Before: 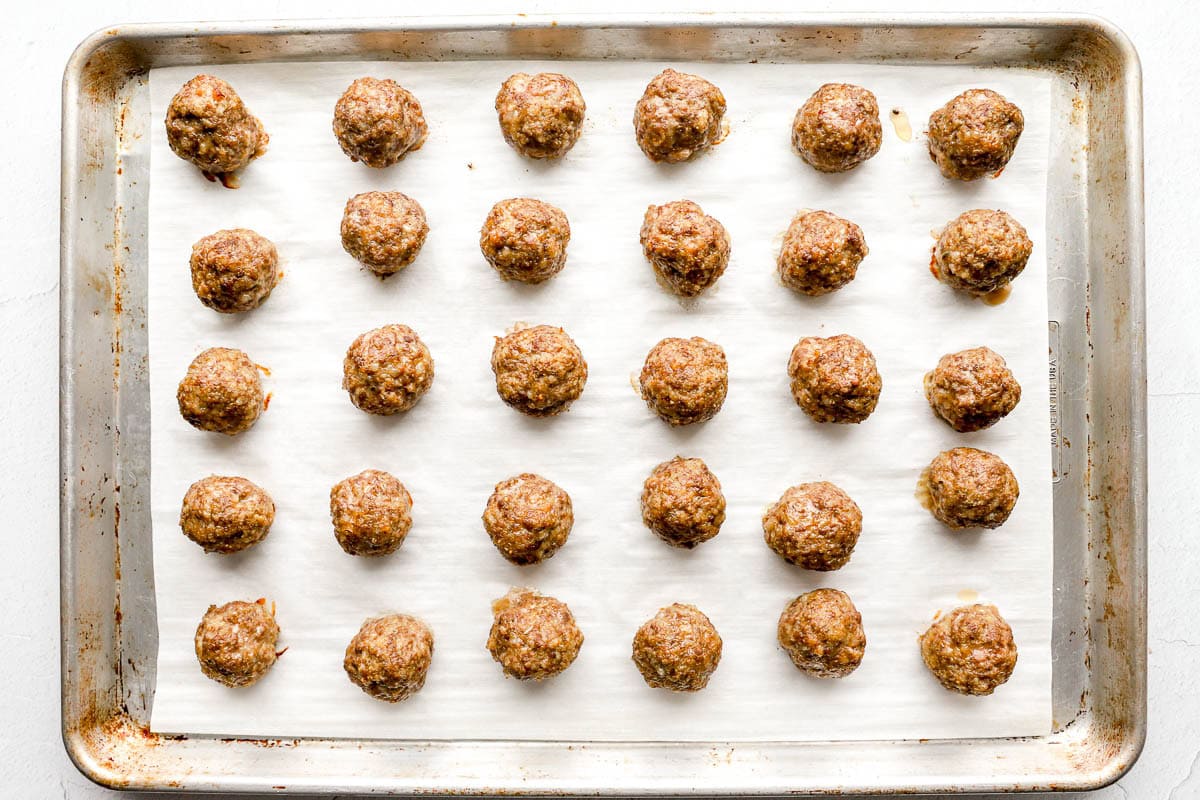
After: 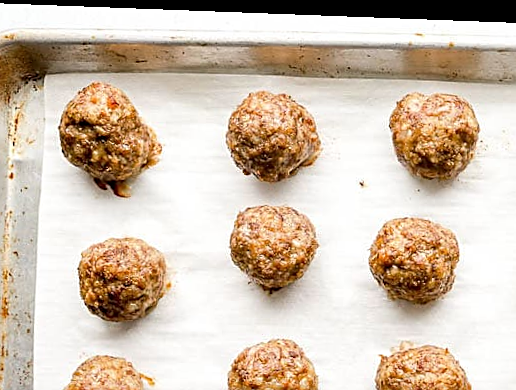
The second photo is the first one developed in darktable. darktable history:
rotate and perspective: rotation 2.17°, automatic cropping off
sharpen: on, module defaults
crop and rotate: left 10.817%, top 0.062%, right 47.194%, bottom 53.626%
